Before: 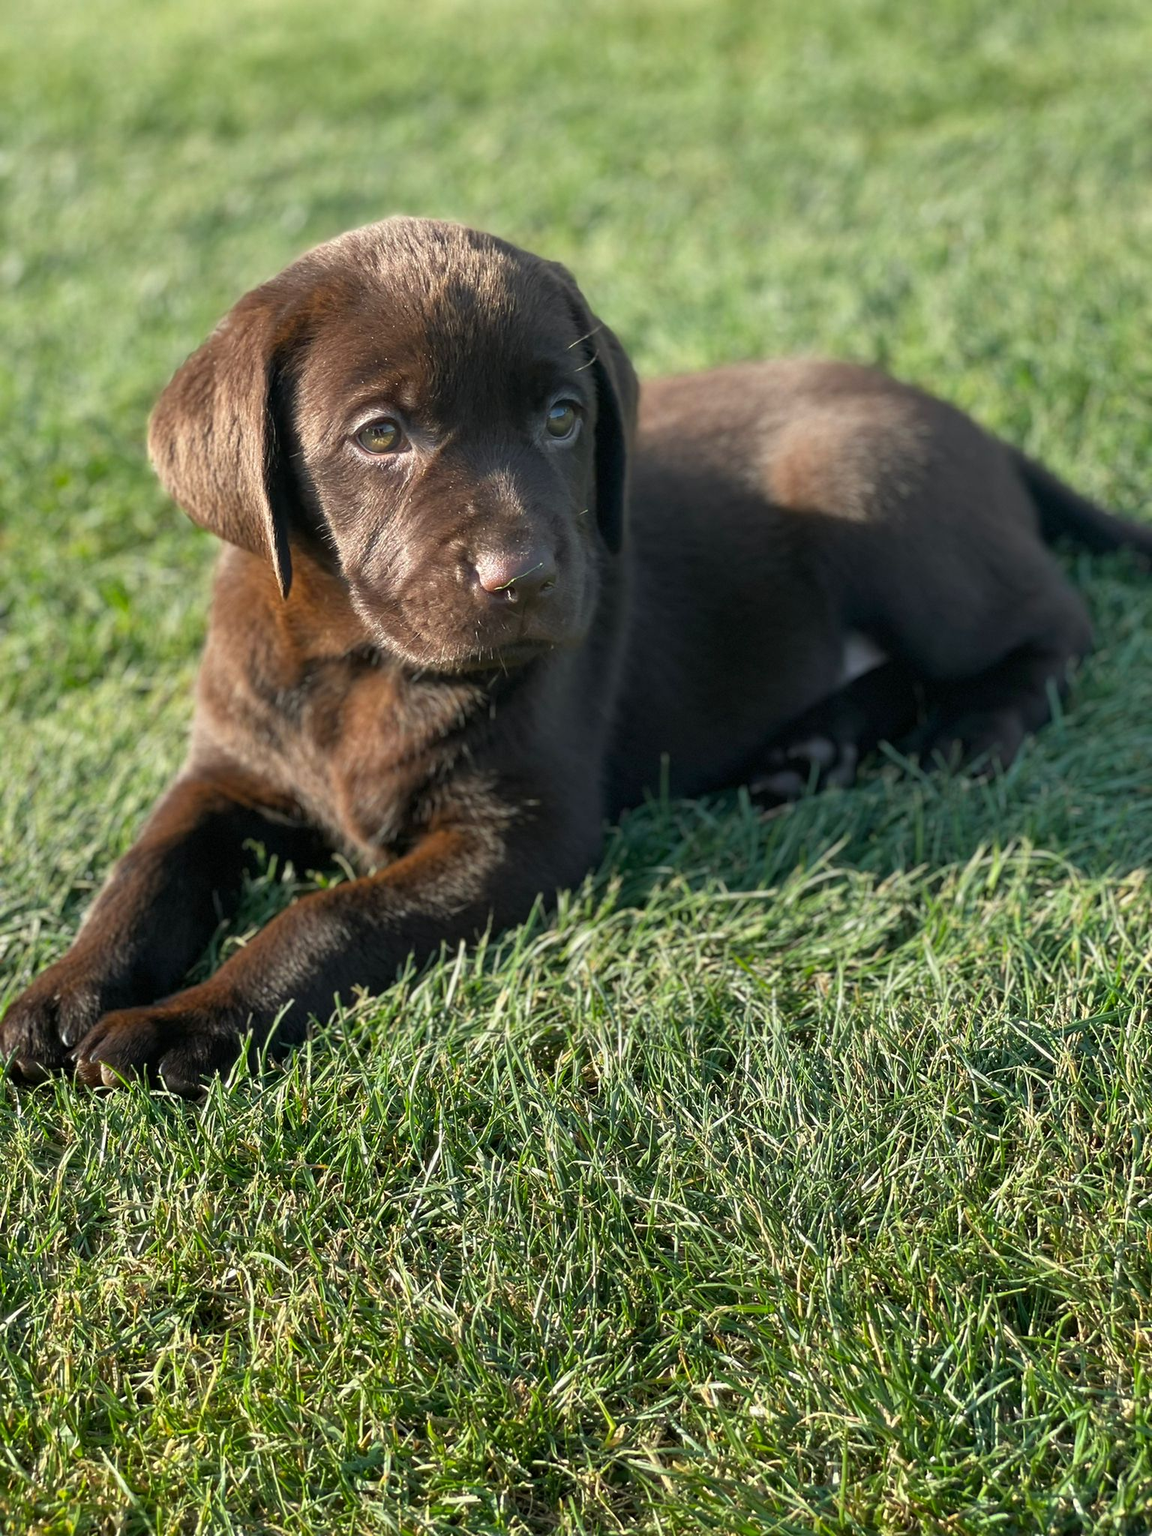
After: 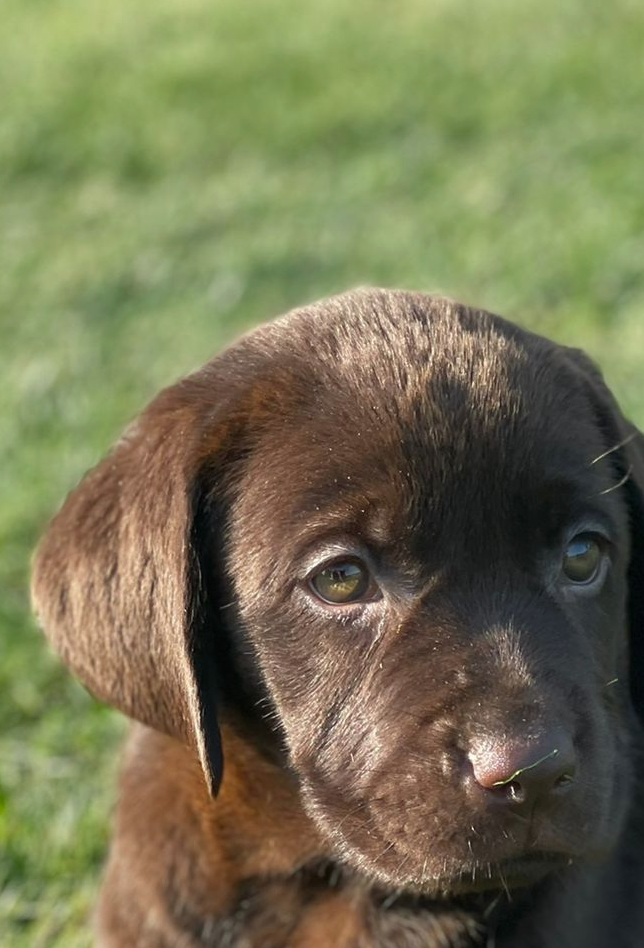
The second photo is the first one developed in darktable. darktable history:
base curve: curves: ch0 [(0, 0) (0.74, 0.67) (1, 1)]
crop and rotate: left 10.817%, top 0.062%, right 47.194%, bottom 53.626%
